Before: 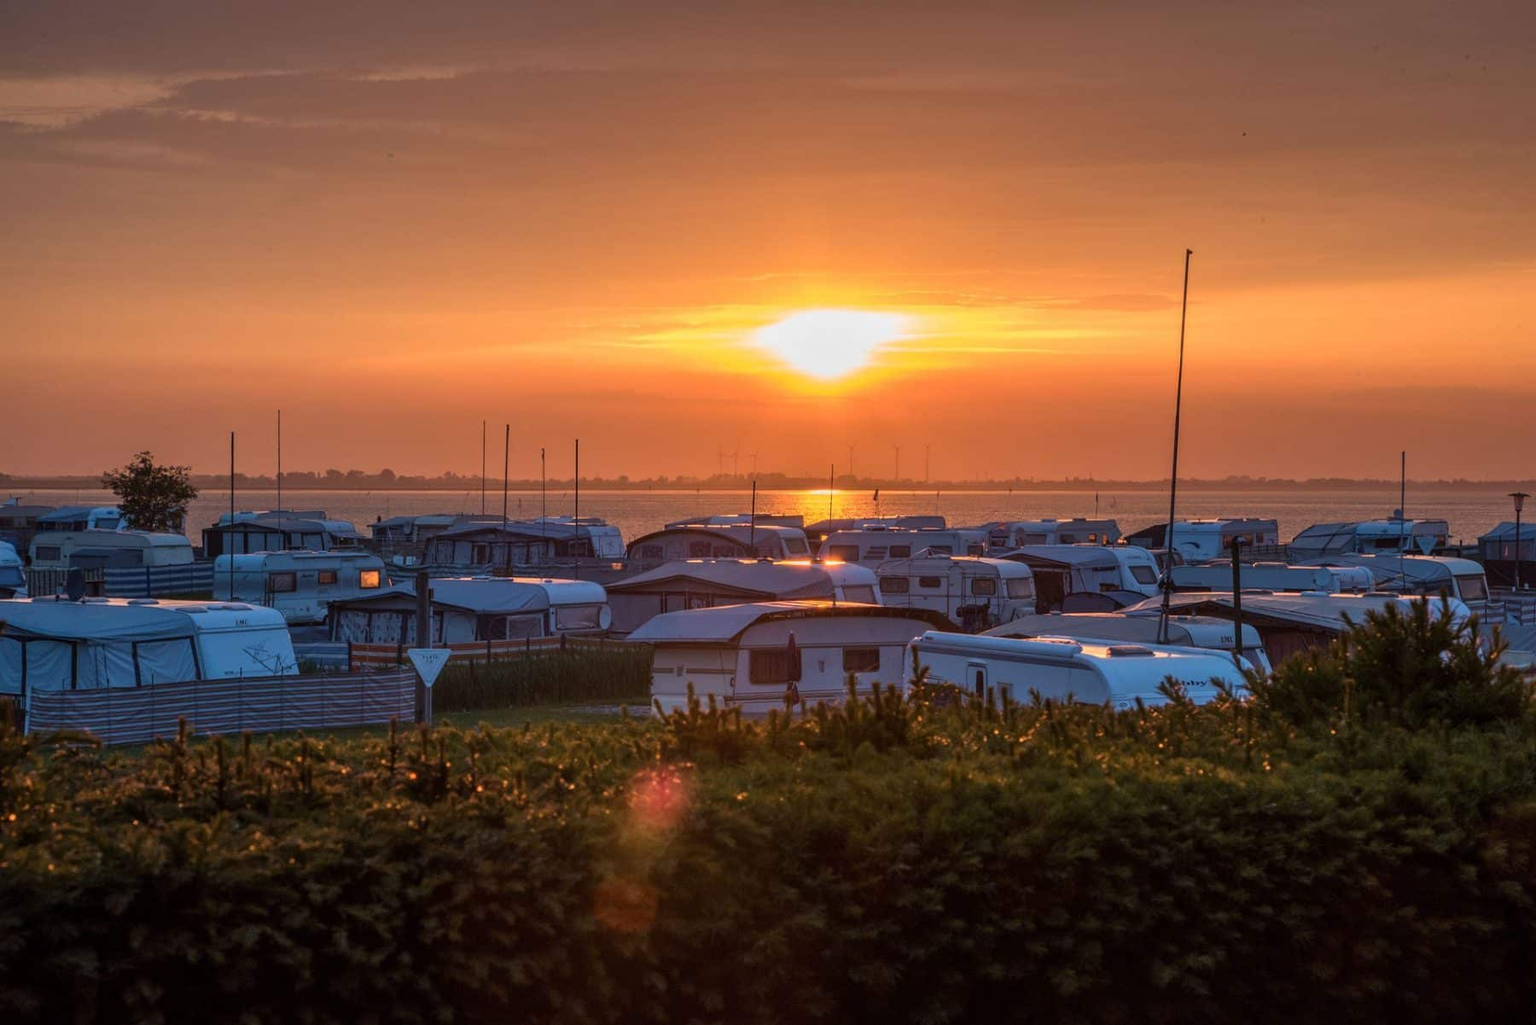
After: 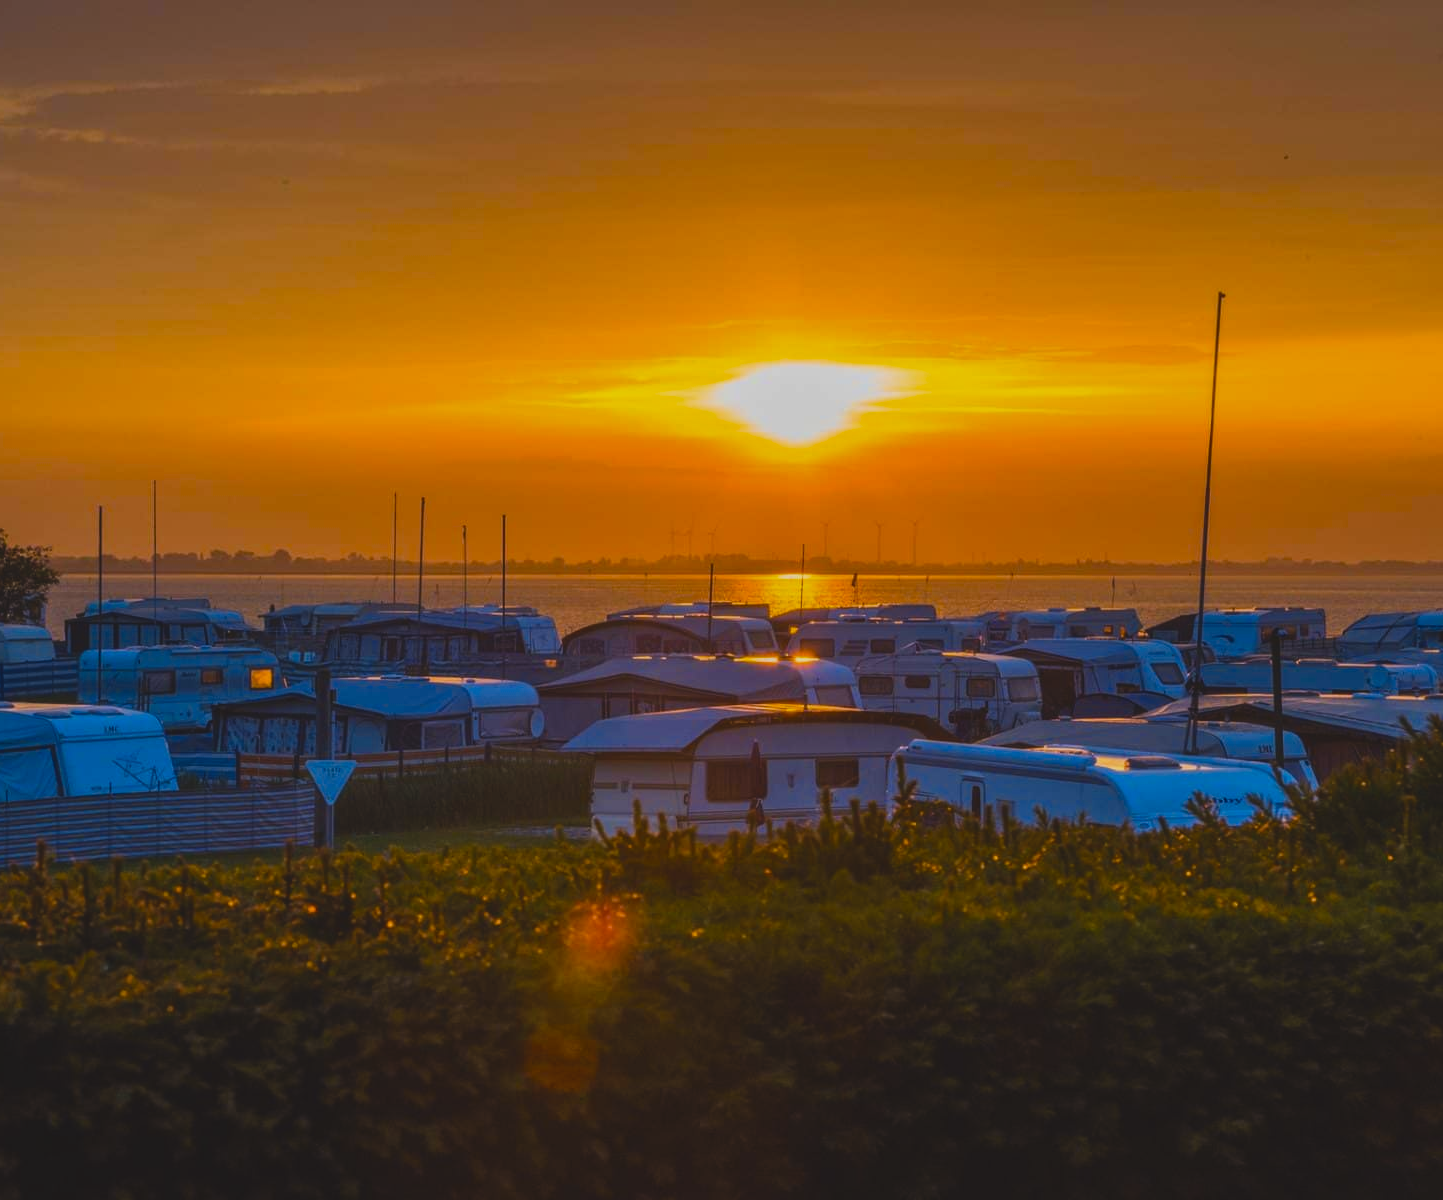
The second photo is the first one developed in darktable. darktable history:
velvia: strength 32%, mid-tones bias 0.2
crop and rotate: left 9.597%, right 10.195%
exposure: black level correction -0.015, exposure -0.5 EV, compensate highlight preservation false
color contrast: green-magenta contrast 0.85, blue-yellow contrast 1.25, unbound 0
